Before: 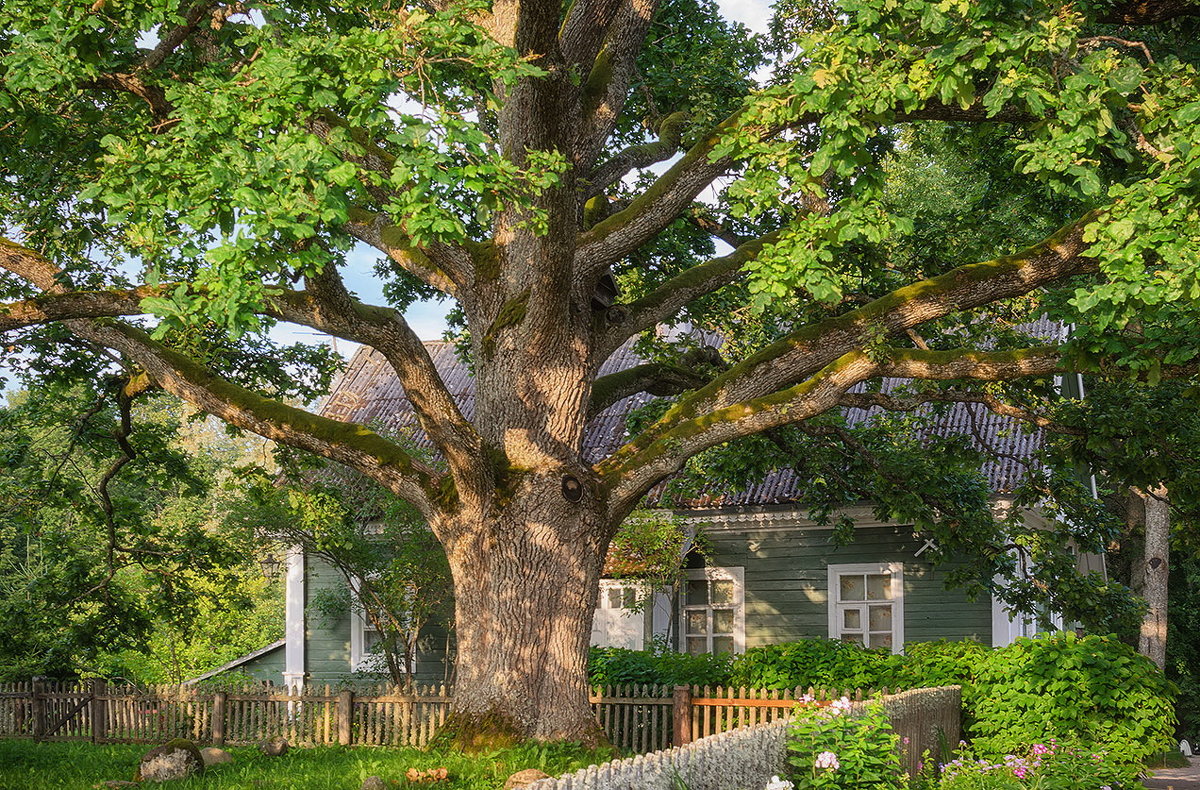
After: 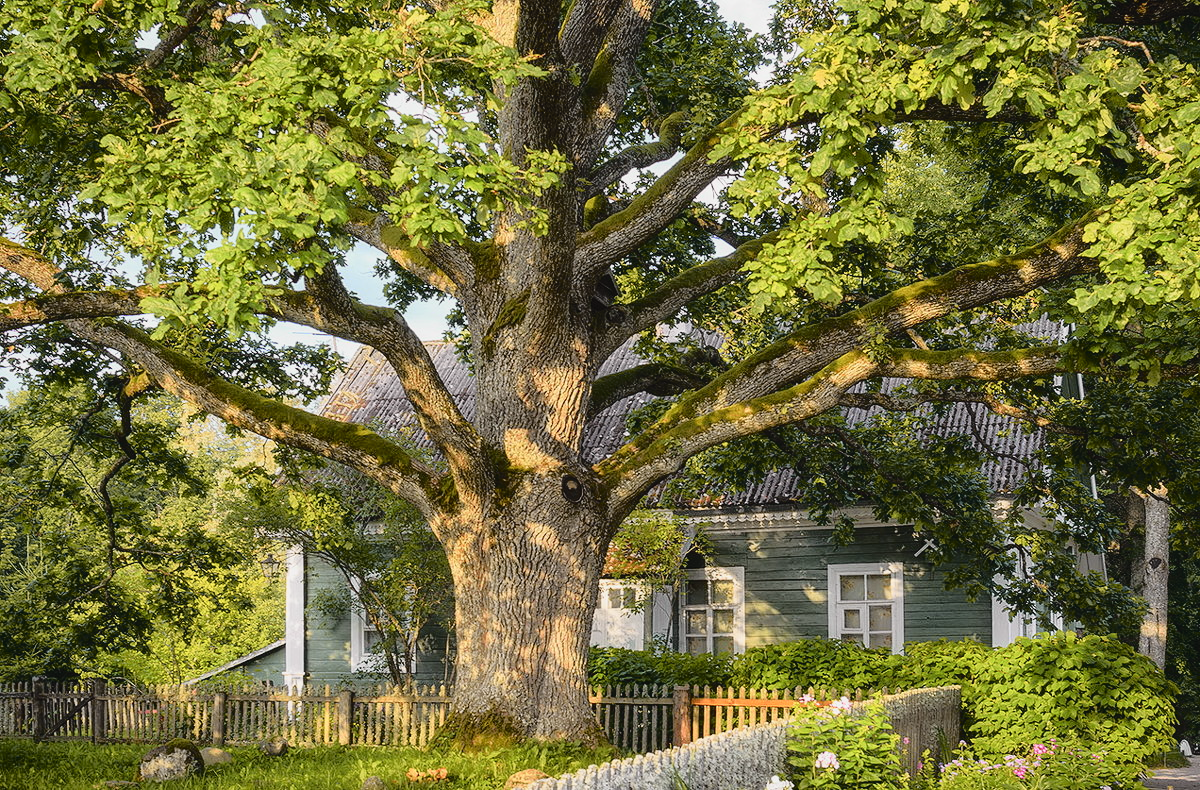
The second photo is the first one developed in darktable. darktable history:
color correction: highlights b* -0.02, saturation 0.799
tone curve: curves: ch0 [(0, 0.029) (0.168, 0.142) (0.359, 0.44) (0.469, 0.544) (0.634, 0.722) (0.858, 0.903) (1, 0.968)]; ch1 [(0, 0) (0.437, 0.453) (0.472, 0.47) (0.502, 0.502) (0.54, 0.534) (0.57, 0.592) (0.618, 0.66) (0.699, 0.749) (0.859, 0.919) (1, 1)]; ch2 [(0, 0) (0.33, 0.301) (0.421, 0.443) (0.476, 0.498) (0.505, 0.503) (0.547, 0.557) (0.586, 0.634) (0.608, 0.676) (1, 1)], color space Lab, independent channels, preserve colors none
